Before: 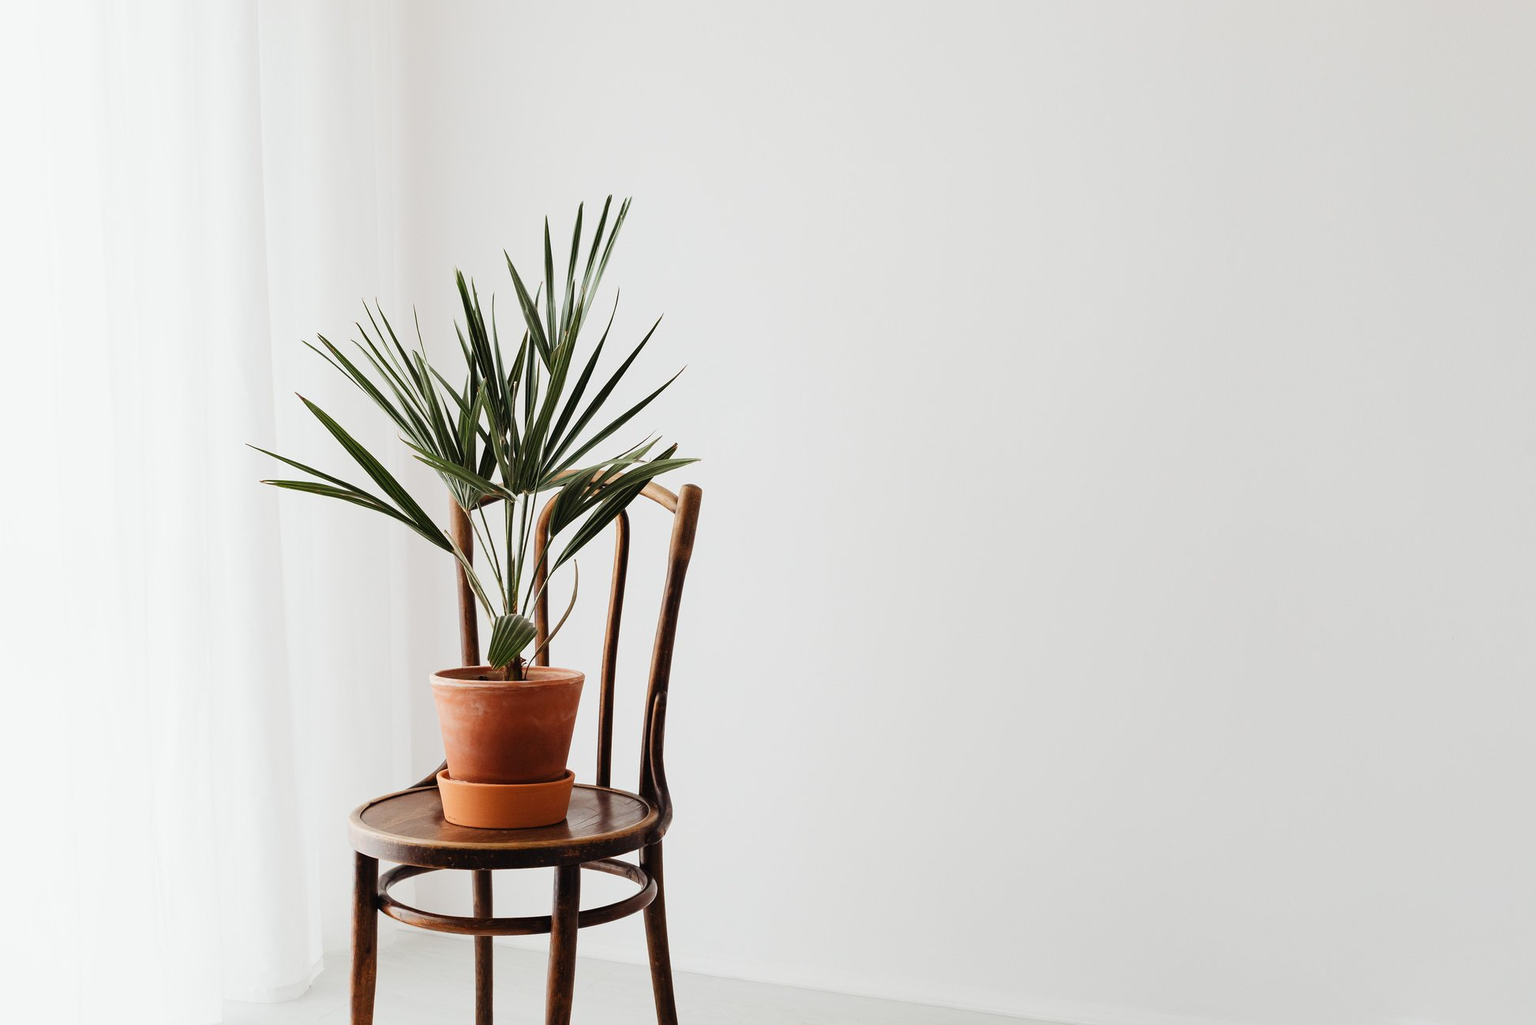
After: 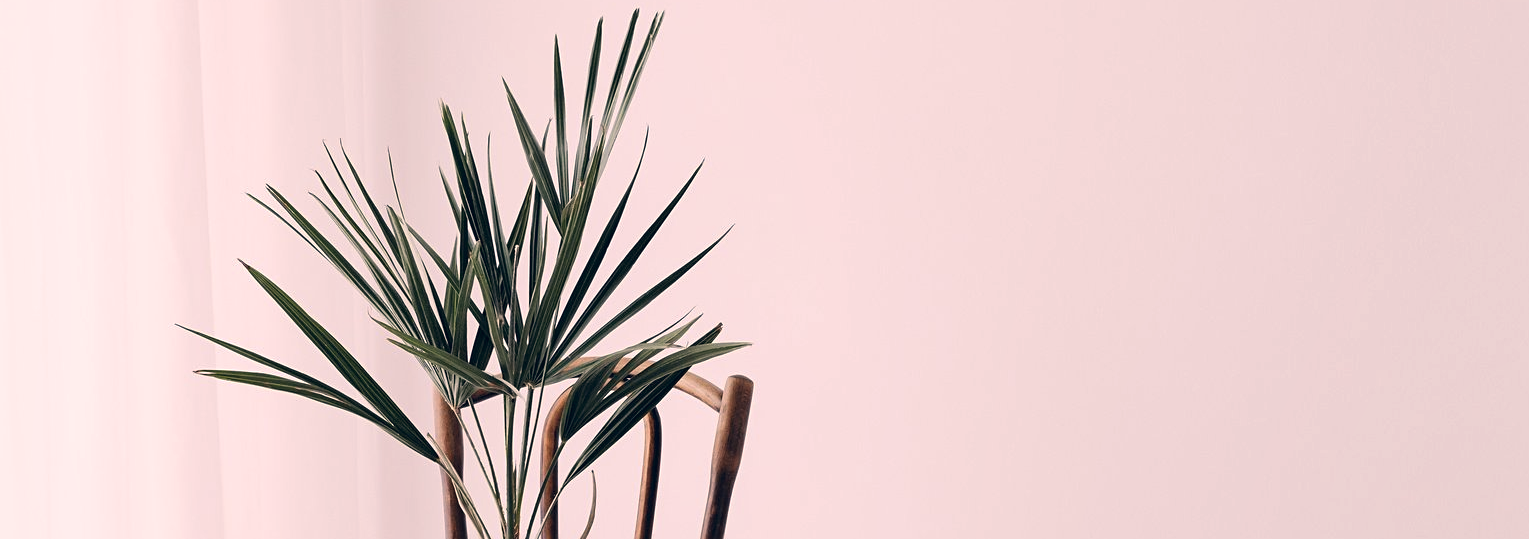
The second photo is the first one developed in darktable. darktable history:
white balance: emerald 1
local contrast: mode bilateral grid, contrast 20, coarseness 50, detail 120%, midtone range 0.2
color correction: highlights a* 14.46, highlights b* 5.85, shadows a* -5.53, shadows b* -15.24, saturation 0.85
sharpen: amount 0.2
crop: left 7.036%, top 18.398%, right 14.379%, bottom 40.043%
